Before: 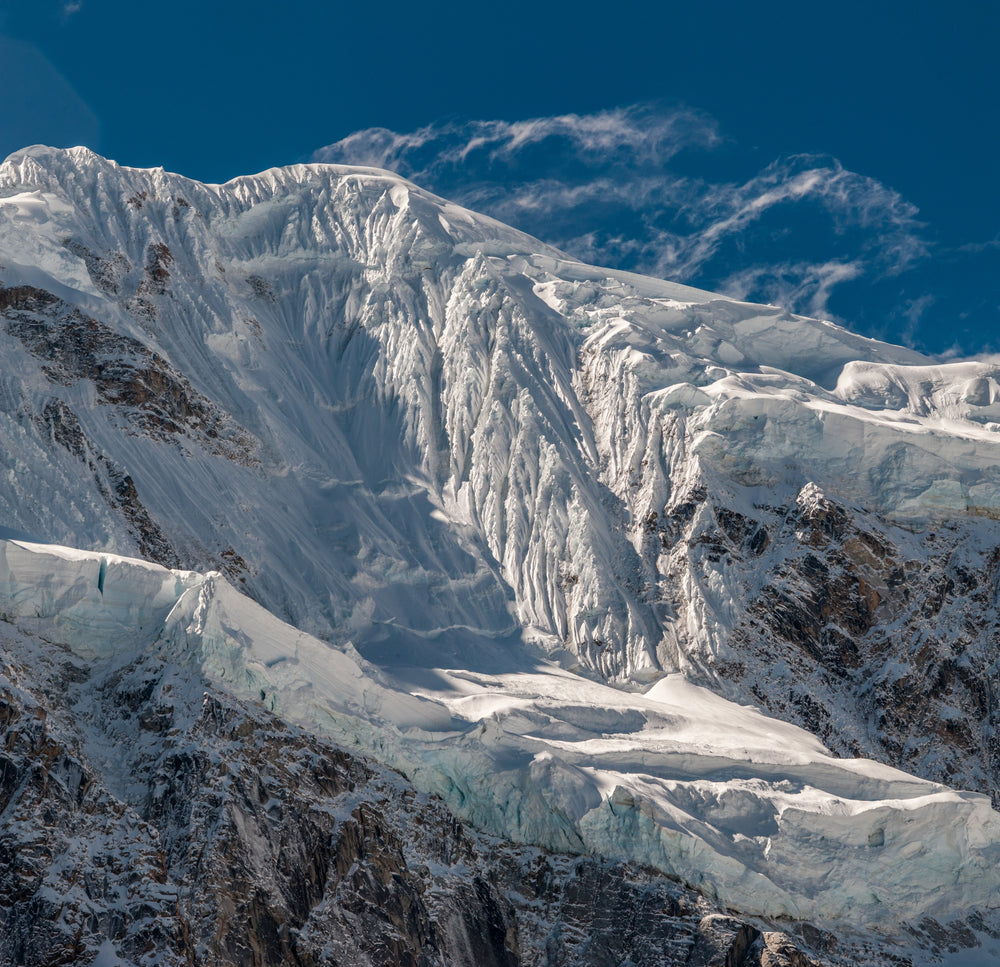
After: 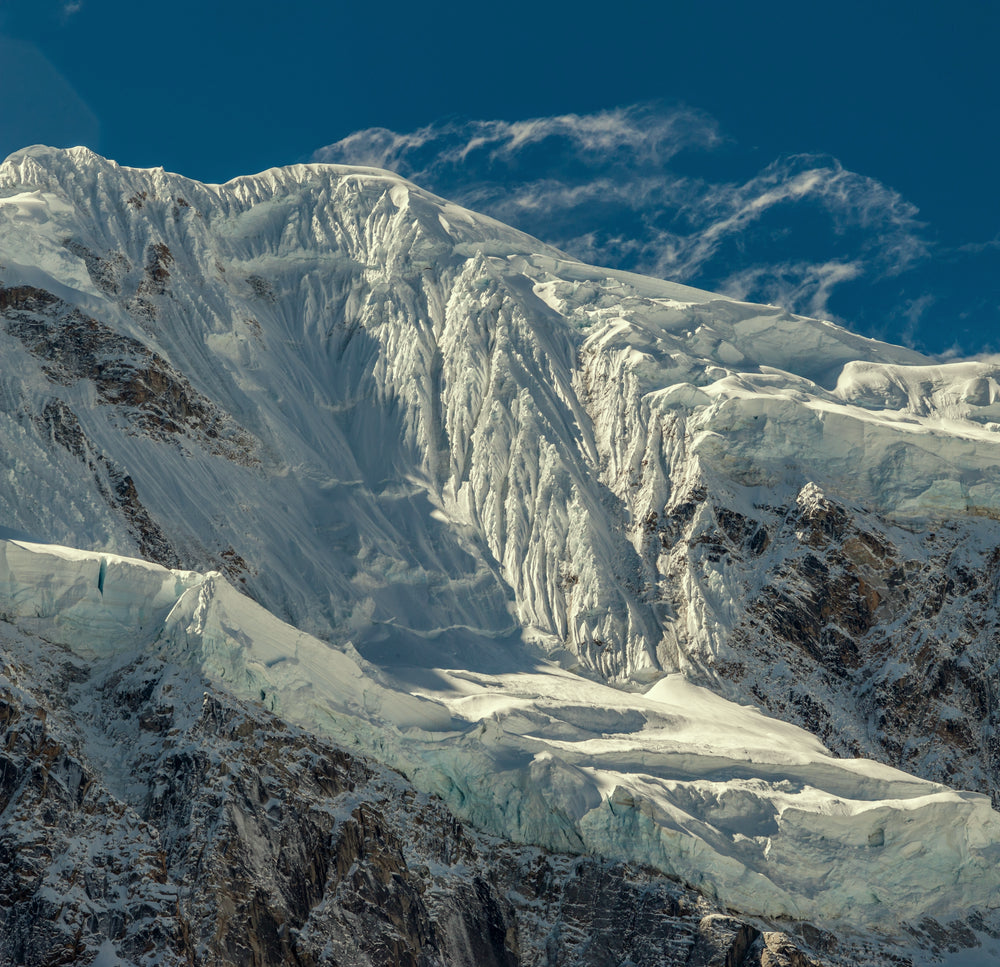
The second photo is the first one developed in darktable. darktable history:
color correction: highlights a* -5.92, highlights b* 10.89
